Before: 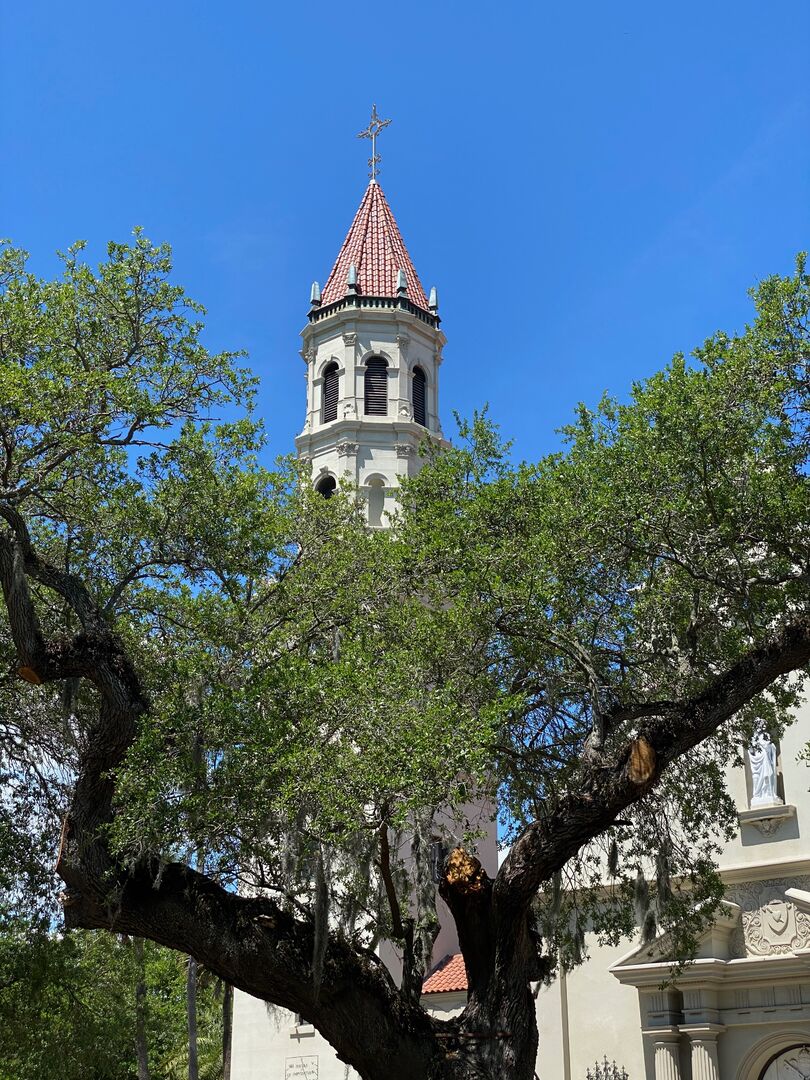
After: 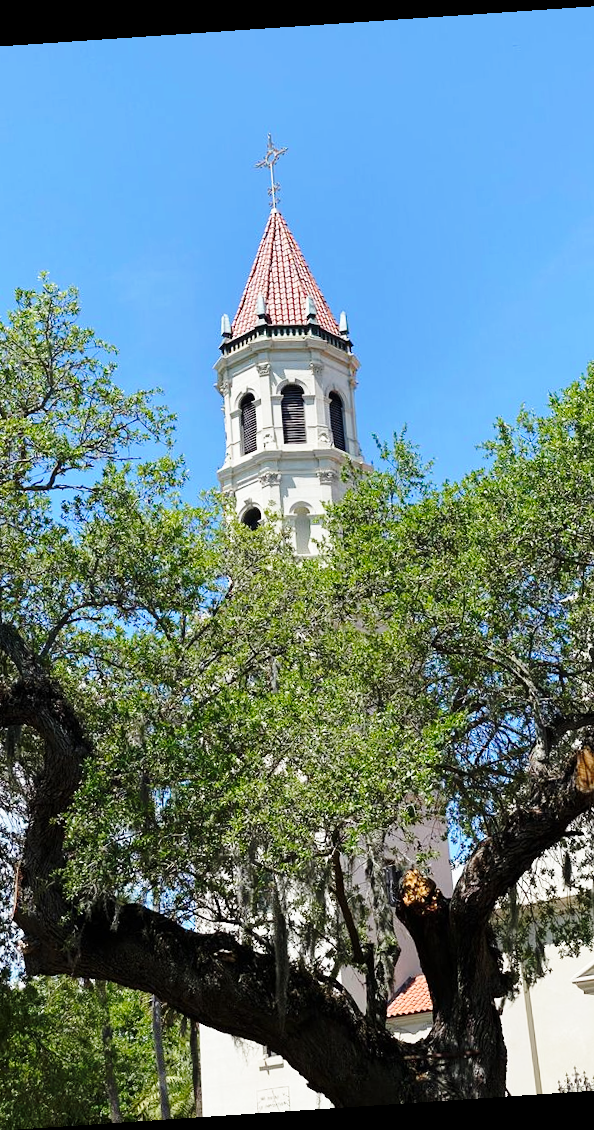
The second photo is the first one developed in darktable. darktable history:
base curve: curves: ch0 [(0, 0) (0.028, 0.03) (0.121, 0.232) (0.46, 0.748) (0.859, 0.968) (1, 1)], preserve colors none
crop and rotate: left 12.648%, right 20.685%
rotate and perspective: rotation -4.2°, shear 0.006, automatic cropping off
